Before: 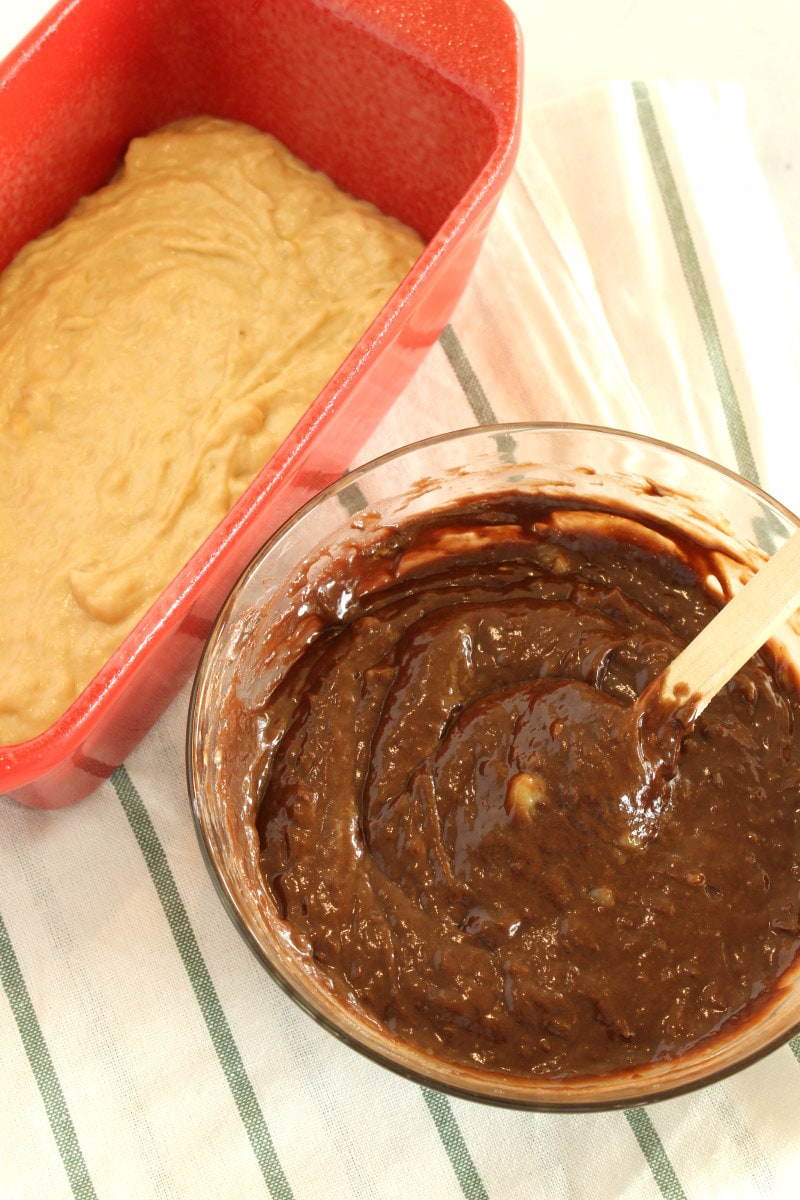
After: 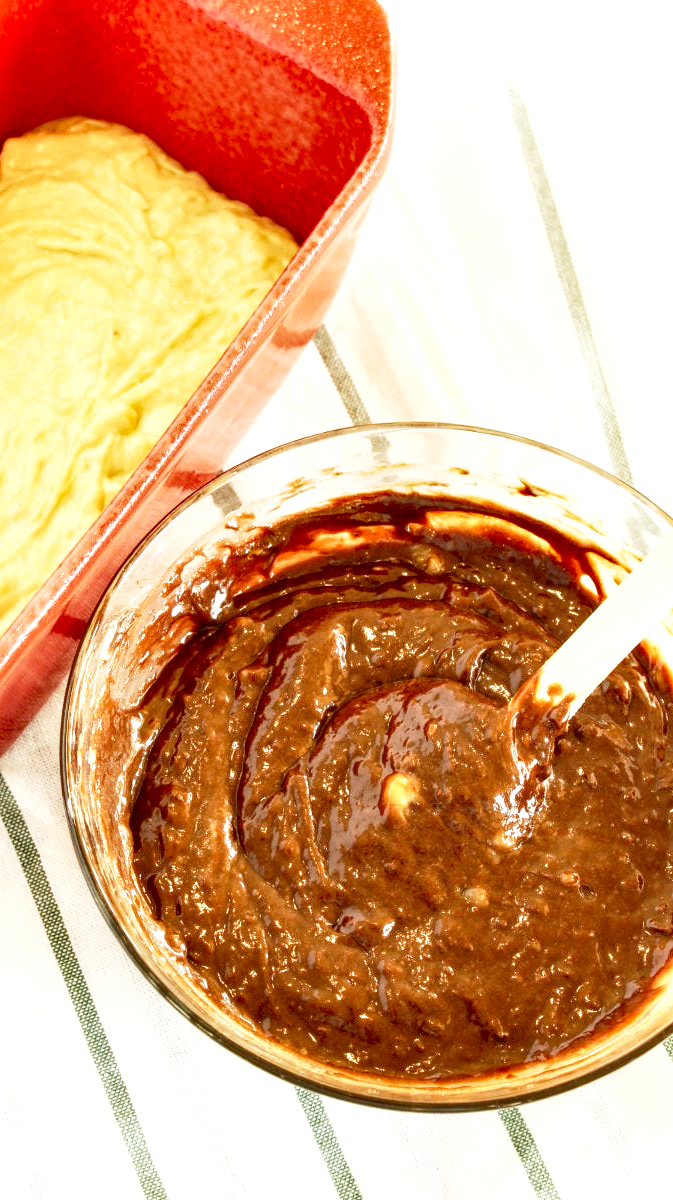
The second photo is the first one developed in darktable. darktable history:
shadows and highlights: soften with gaussian
base curve: curves: ch0 [(0, 0) (0.012, 0.01) (0.073, 0.168) (0.31, 0.711) (0.645, 0.957) (1, 1)], preserve colors none
crop: left 15.864%
local contrast: detail 144%
